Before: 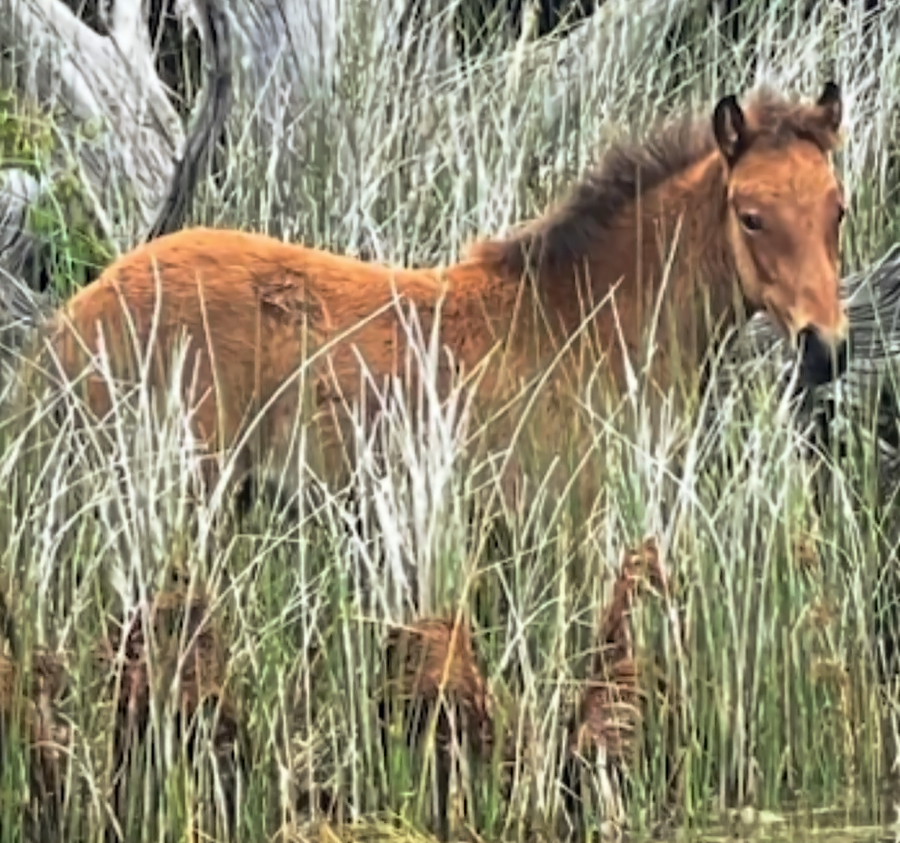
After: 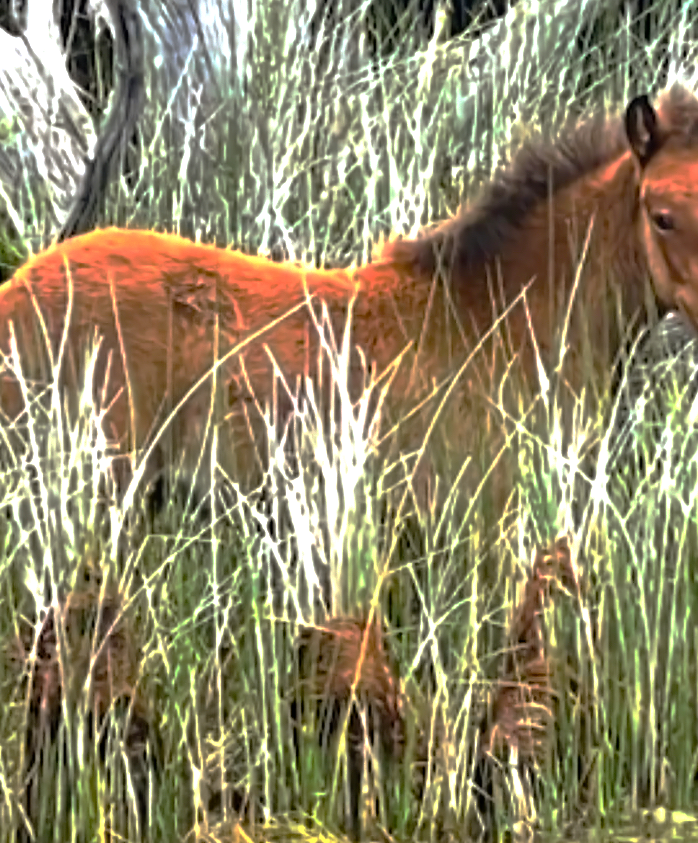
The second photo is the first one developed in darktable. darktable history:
base curve: curves: ch0 [(0, 0) (0.826, 0.587) (1, 1)], preserve colors none
crop: left 9.887%, right 12.461%
tone equalizer: -8 EV -0.718 EV, -7 EV -0.679 EV, -6 EV -0.616 EV, -5 EV -0.389 EV, -3 EV 0.377 EV, -2 EV 0.6 EV, -1 EV 0.676 EV, +0 EV 0.726 EV, luminance estimator HSV value / RGB max
color balance rgb: linear chroma grading › global chroma 5.29%, perceptual saturation grading › global saturation 23.202%, perceptual saturation grading › highlights -23.847%, perceptual saturation grading › mid-tones 23.917%, perceptual saturation grading › shadows 39.626%
